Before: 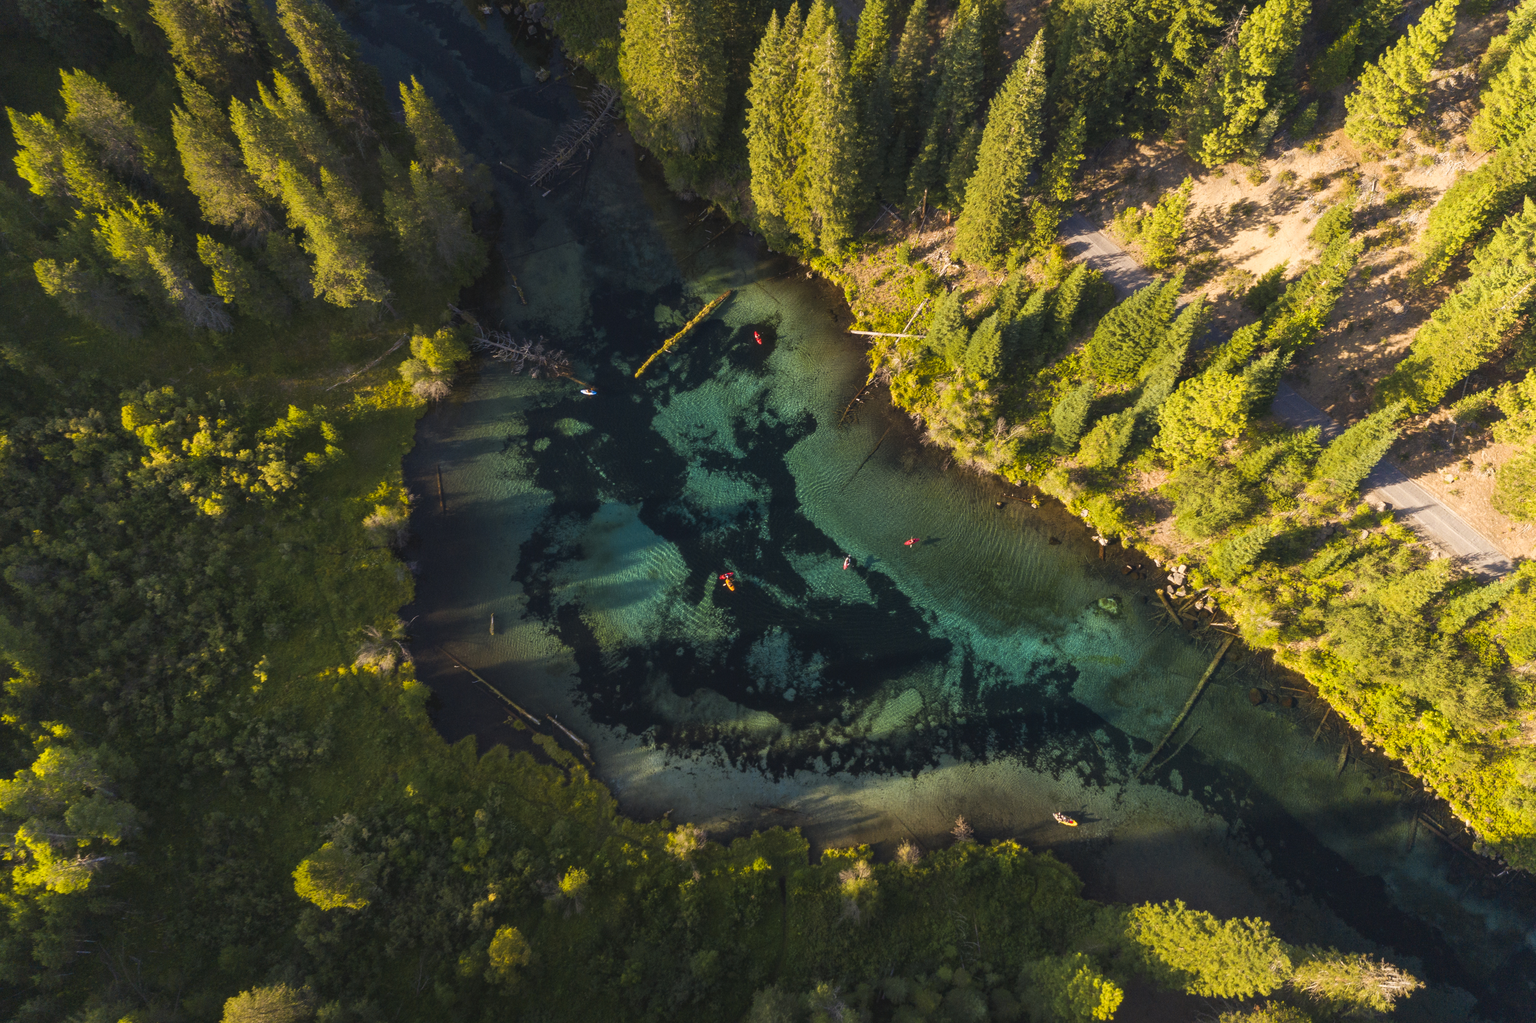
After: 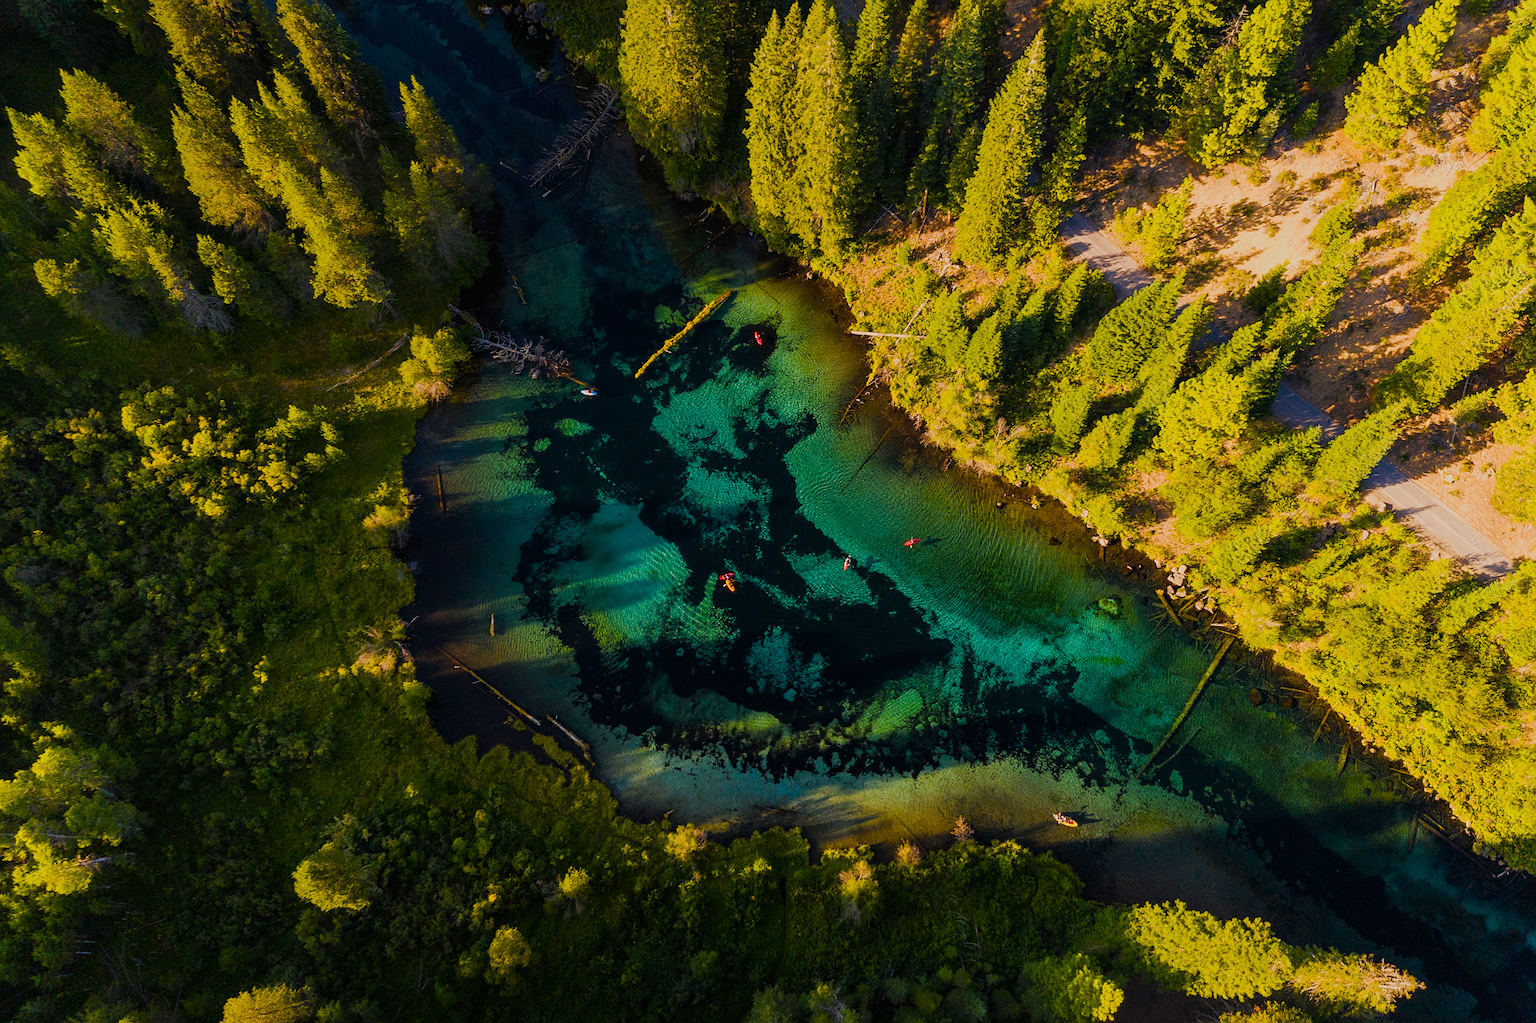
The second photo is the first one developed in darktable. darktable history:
filmic rgb: black relative exposure -7.34 EV, white relative exposure 5.05 EV, hardness 3.2, iterations of high-quality reconstruction 10
sharpen: on, module defaults
color balance rgb: power › hue 62.67°, highlights gain › luminance 5.682%, highlights gain › chroma 1.258%, highlights gain › hue 88.92°, linear chroma grading › global chroma 15.117%, perceptual saturation grading › global saturation 28.142%, perceptual saturation grading › highlights -25.084%, perceptual saturation grading › mid-tones 24.879%, perceptual saturation grading › shadows 49.92%
